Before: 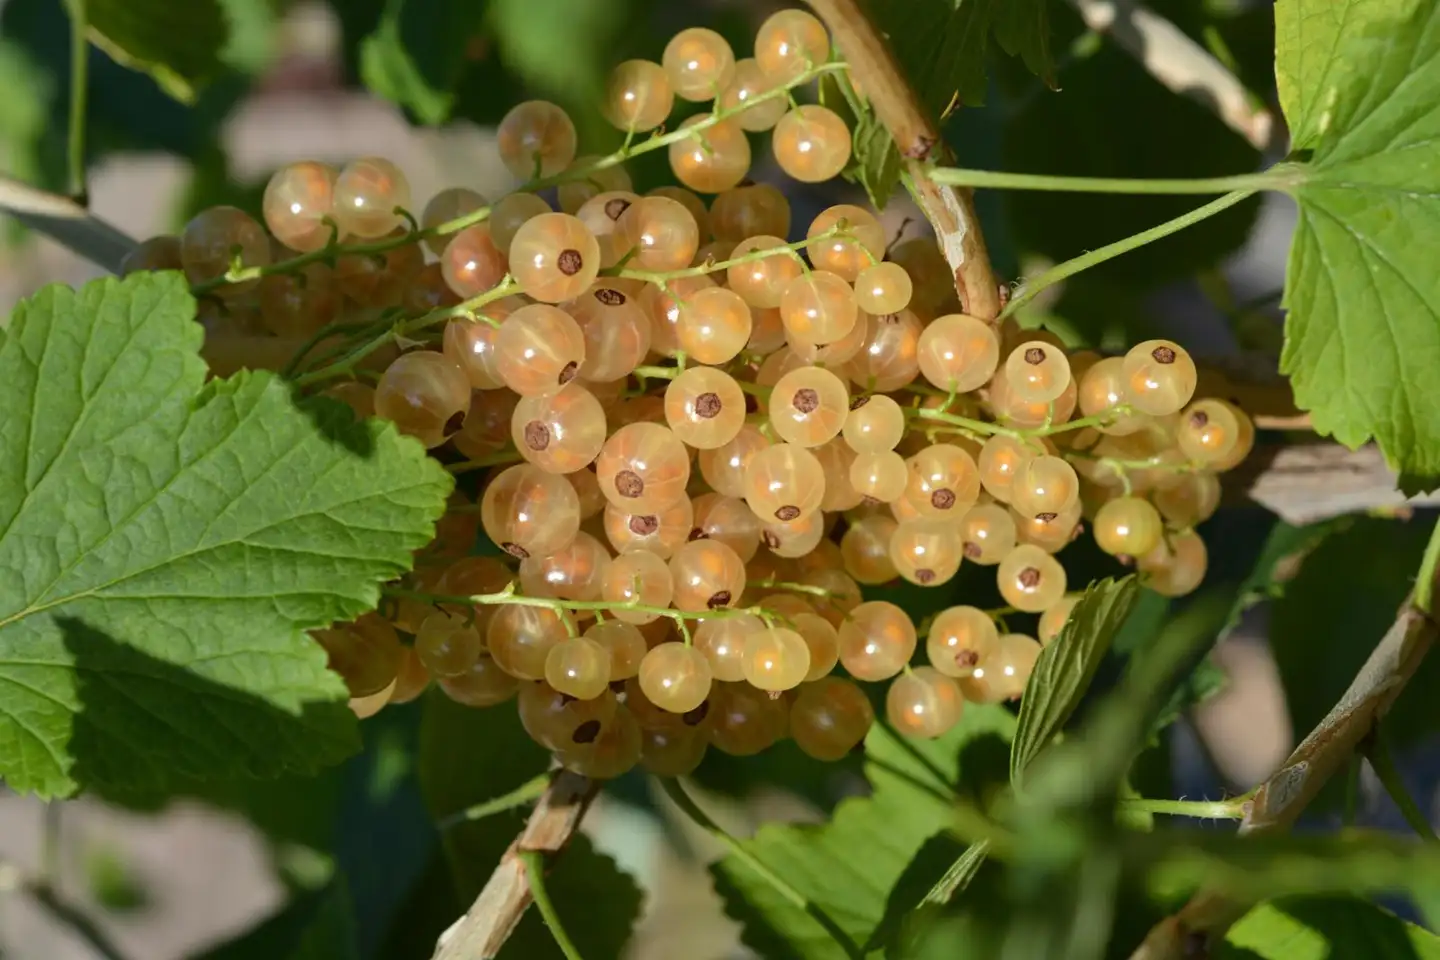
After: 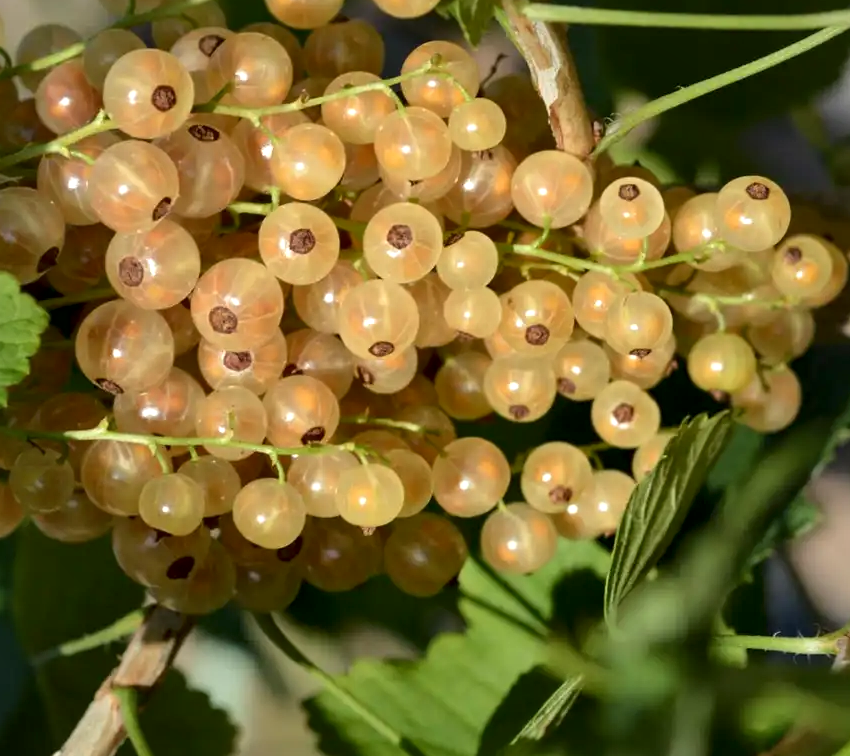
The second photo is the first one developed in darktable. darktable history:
local contrast: mode bilateral grid, contrast 26, coarseness 61, detail 152%, midtone range 0.2
crop and rotate: left 28.199%, top 17.163%, right 12.724%, bottom 4.001%
